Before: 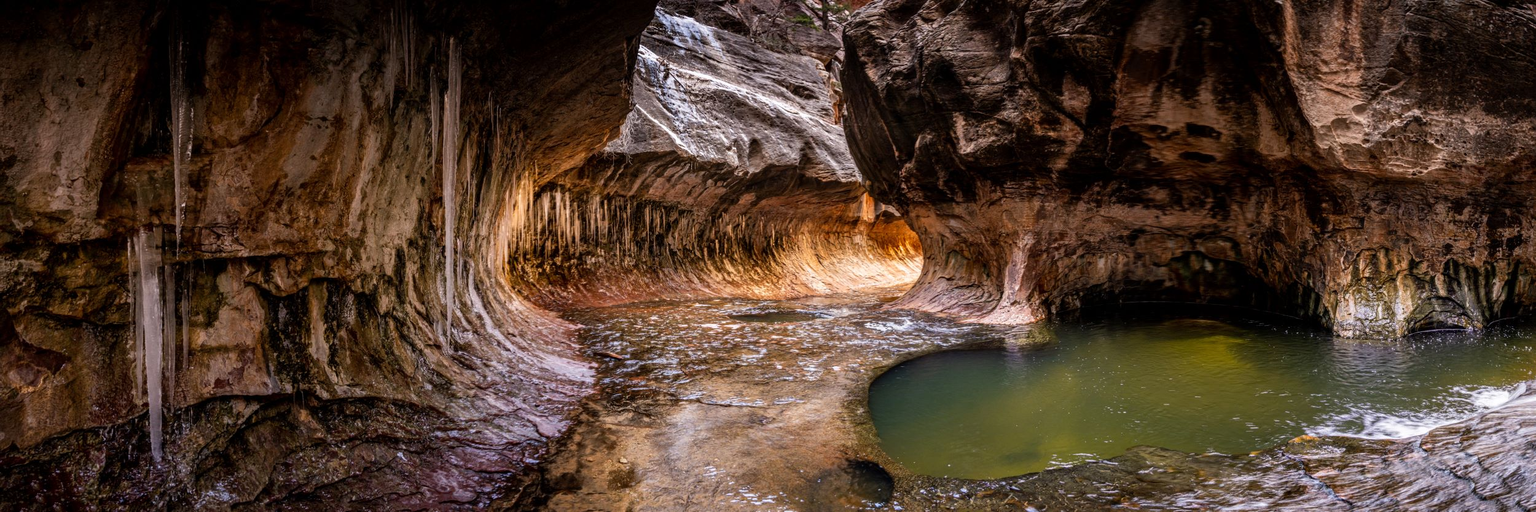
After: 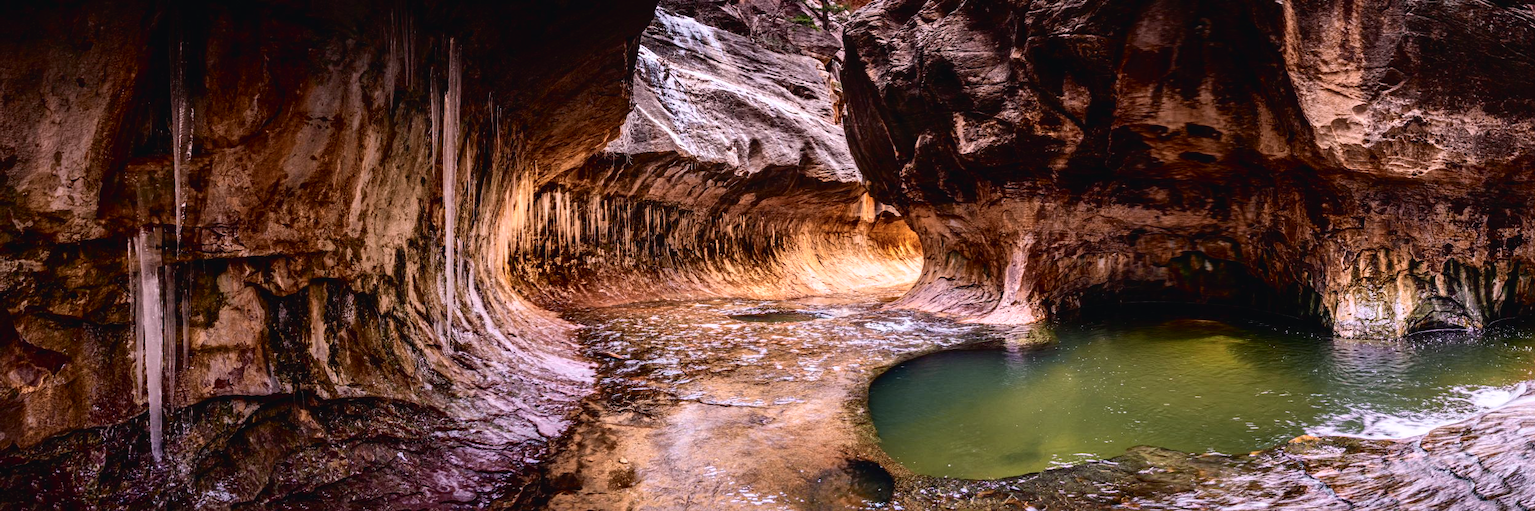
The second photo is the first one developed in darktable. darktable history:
white balance: red 1.004, blue 1.024
tone curve: curves: ch0 [(0, 0.023) (0.087, 0.065) (0.184, 0.168) (0.45, 0.54) (0.57, 0.683) (0.722, 0.825) (0.877, 0.948) (1, 1)]; ch1 [(0, 0) (0.388, 0.369) (0.44, 0.44) (0.489, 0.481) (0.534, 0.561) (0.657, 0.659) (1, 1)]; ch2 [(0, 0) (0.353, 0.317) (0.408, 0.427) (0.472, 0.46) (0.5, 0.496) (0.537, 0.534) (0.576, 0.592) (0.625, 0.631) (1, 1)], color space Lab, independent channels, preserve colors none
